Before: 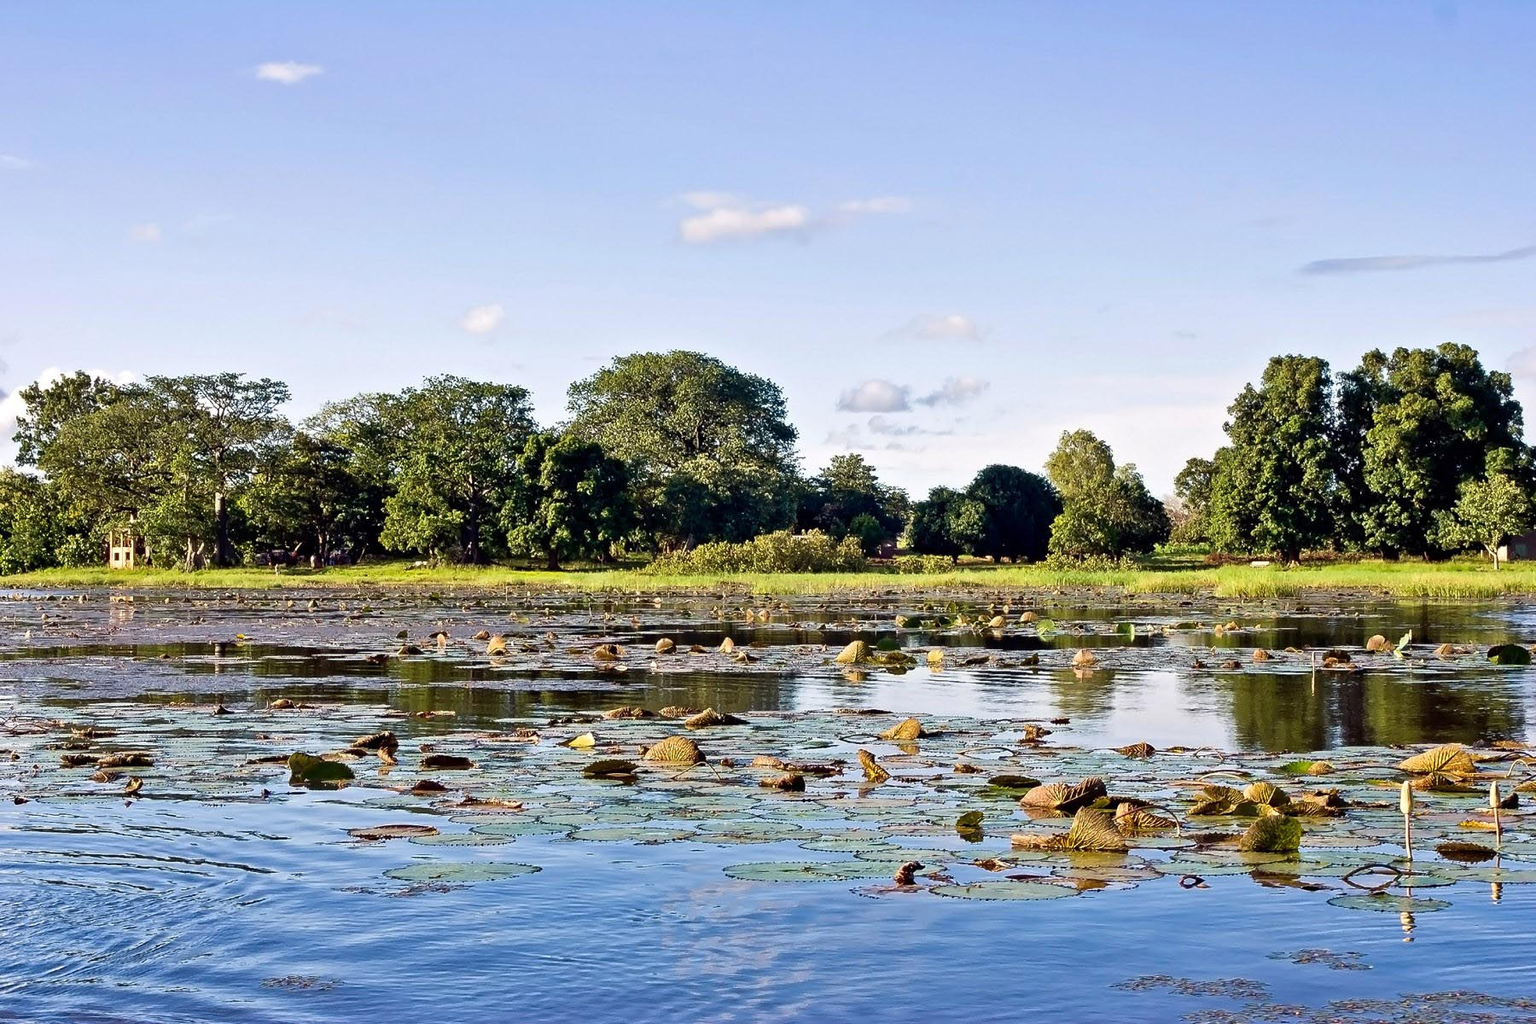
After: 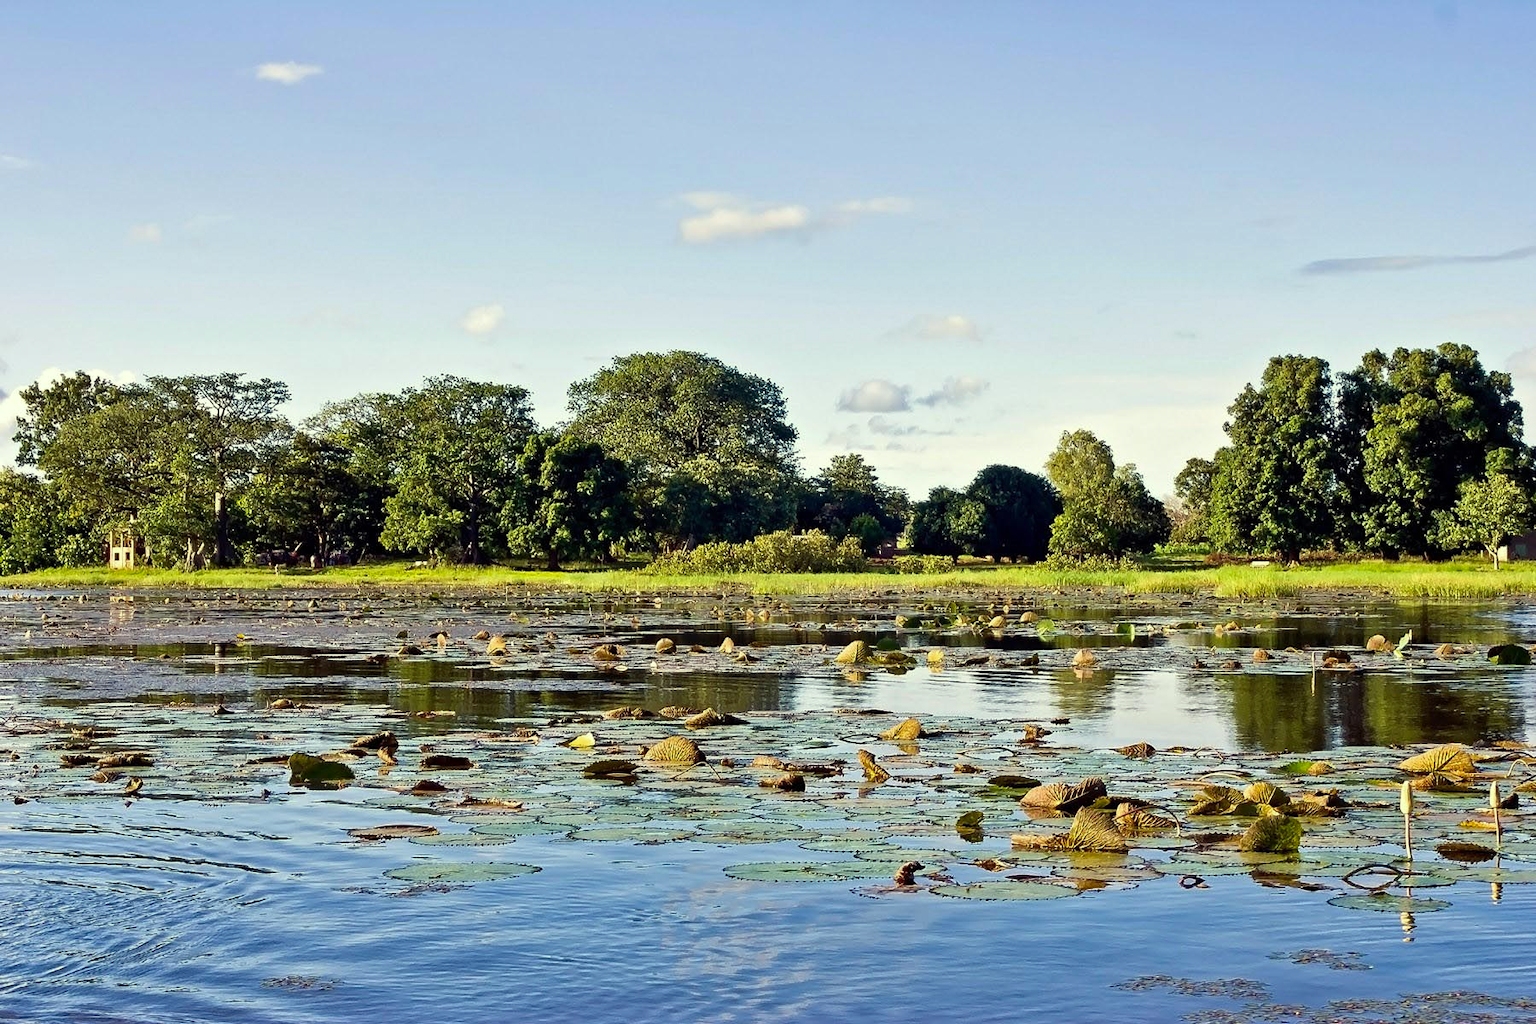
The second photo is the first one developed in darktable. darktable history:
color correction: highlights a* -5.94, highlights b* 11.19
white balance: emerald 1
